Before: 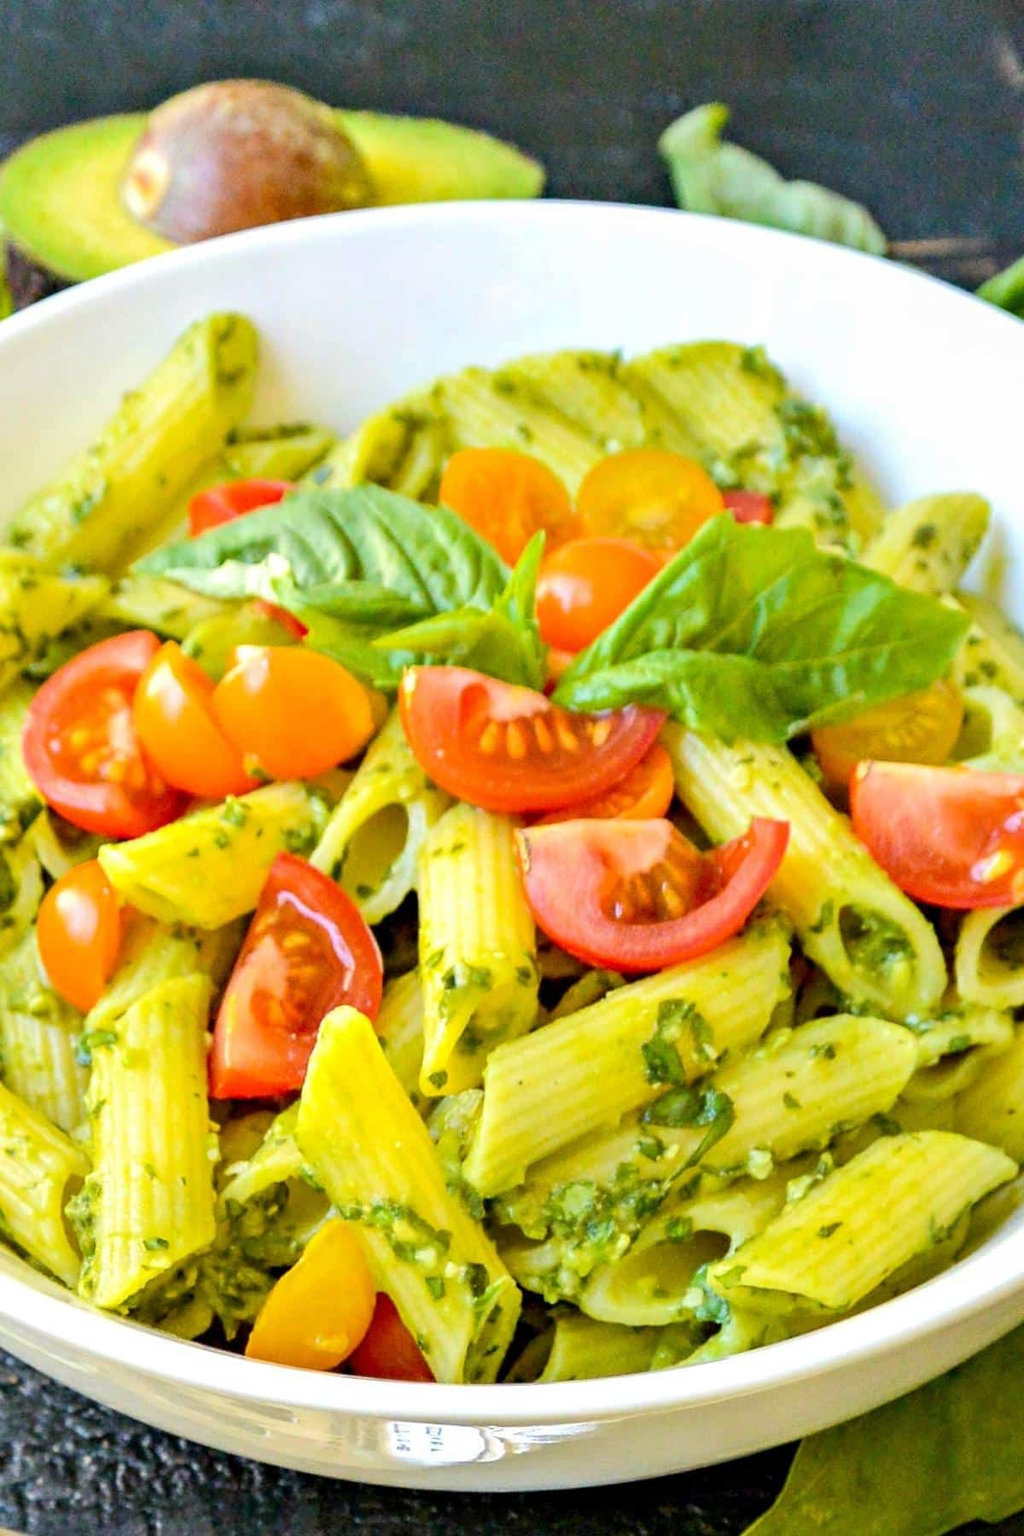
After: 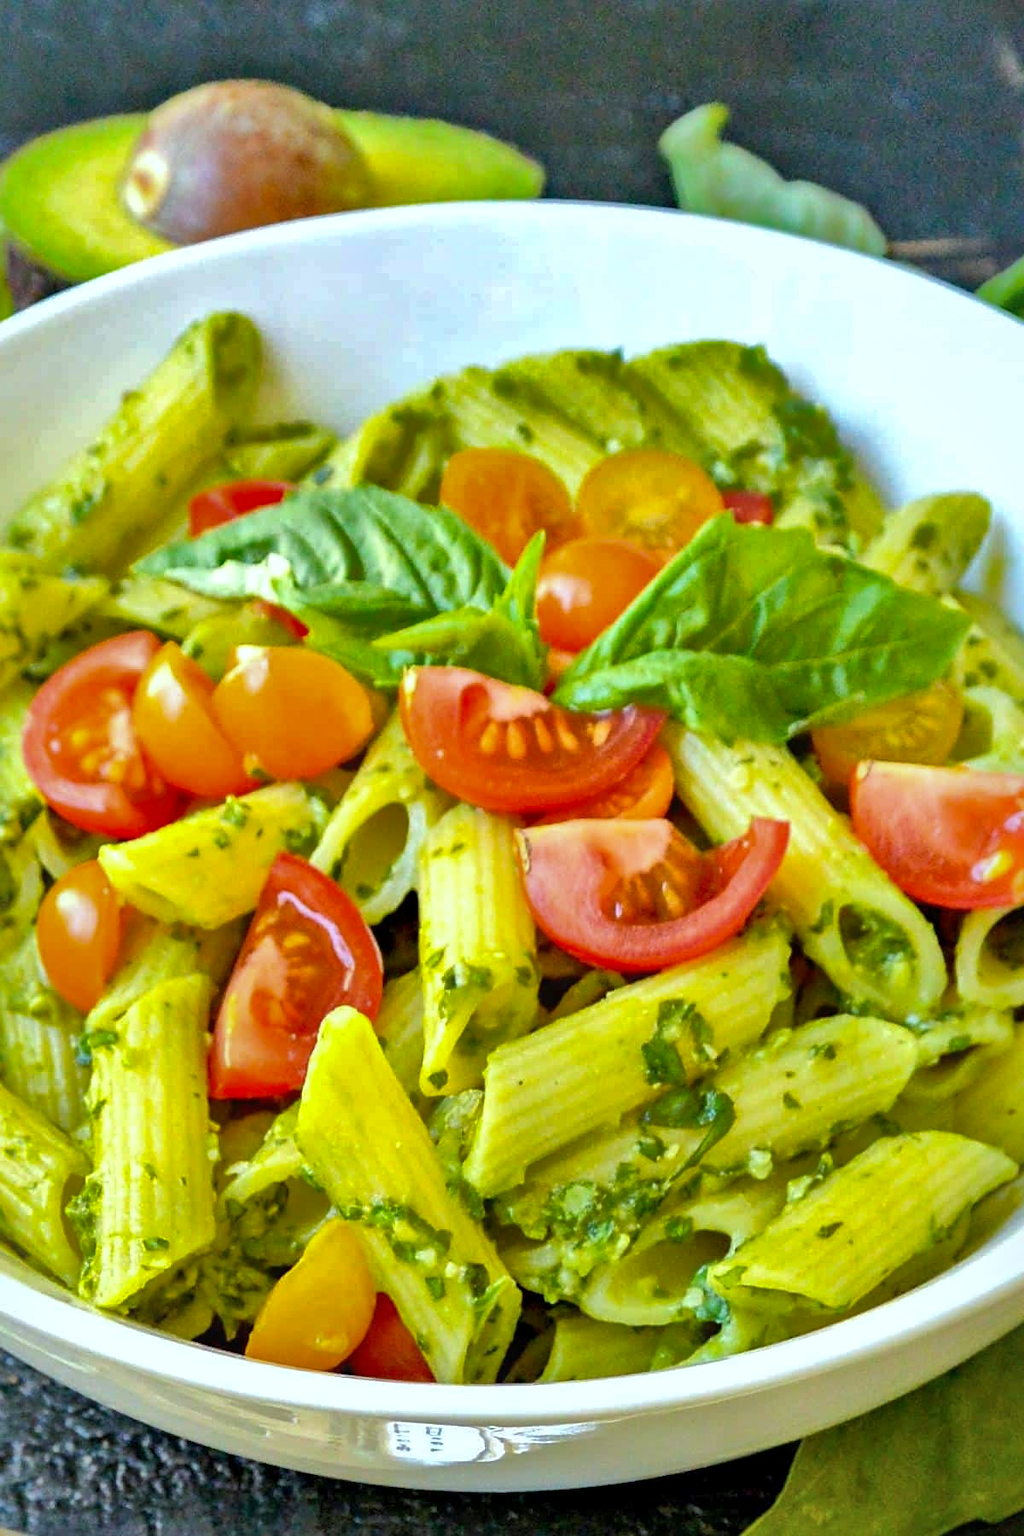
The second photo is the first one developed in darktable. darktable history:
local contrast: mode bilateral grid, contrast 50, coarseness 50, detail 150%, midtone range 0.2
shadows and highlights: shadows 39.55, highlights -59.99
contrast equalizer: octaves 7, y [[0.627 ×6], [0.563 ×6], [0 ×6], [0 ×6], [0 ×6]], mix -0.286
sharpen: amount 0.208
color calibration: gray › normalize channels true, illuminant Planckian (black body), adaptation linear Bradford (ICC v4), x 0.361, y 0.366, temperature 4515.5 K, gamut compression 0.016
